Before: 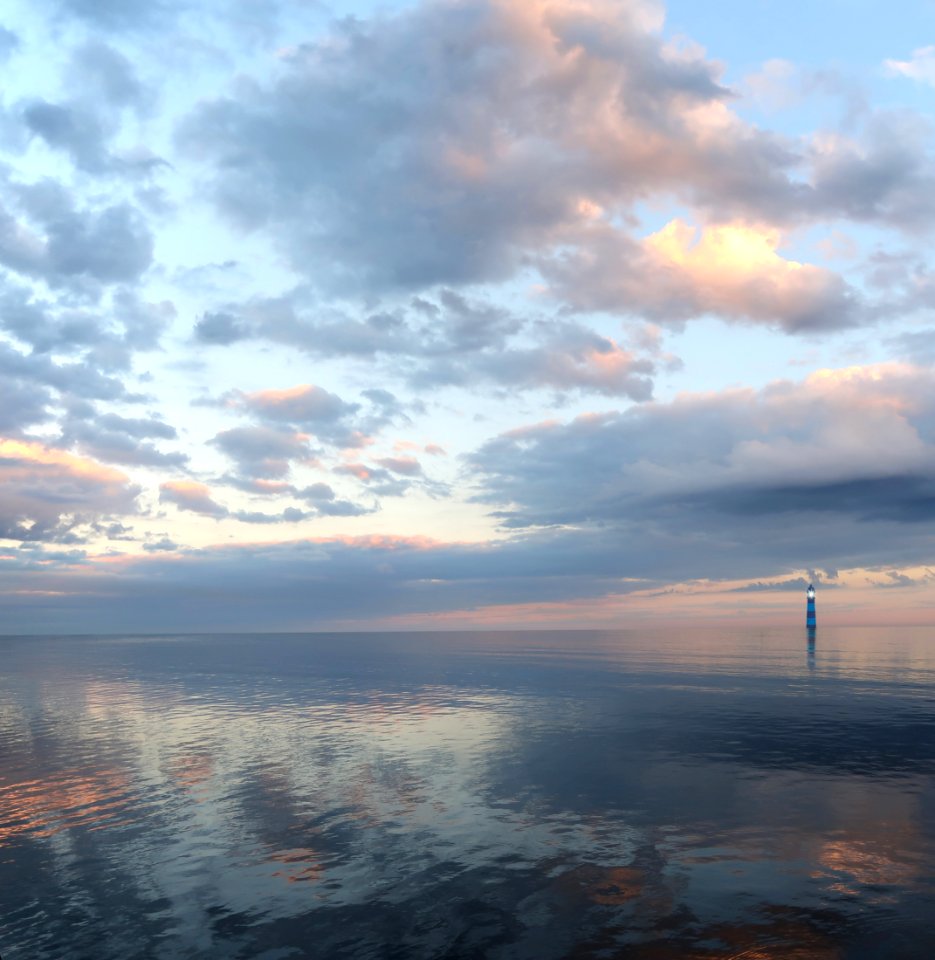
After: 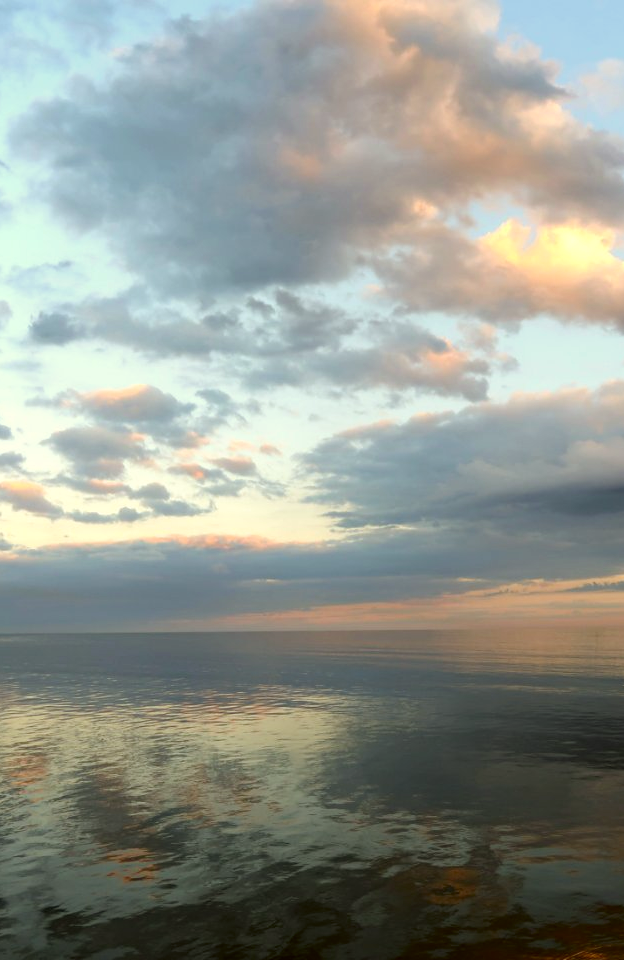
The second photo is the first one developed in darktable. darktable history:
haze removal: compatibility mode true, adaptive false
color correction: highlights a* -1.43, highlights b* 10.12, shadows a* 0.395, shadows b* 19.35
crop and rotate: left 17.732%, right 15.423%
